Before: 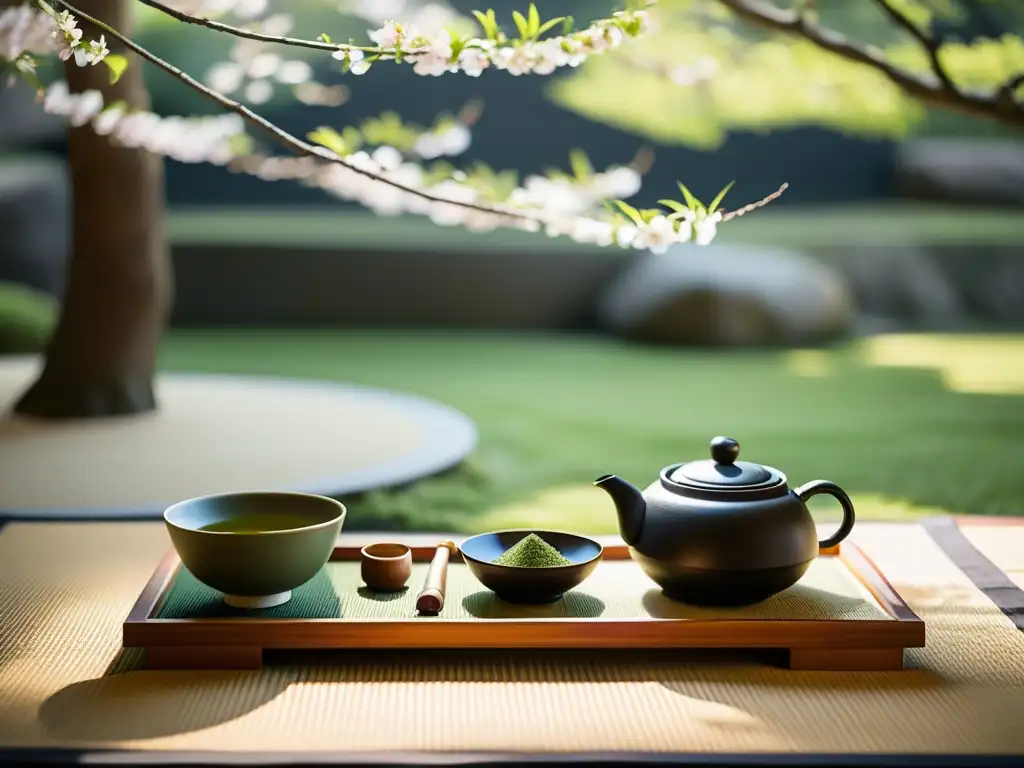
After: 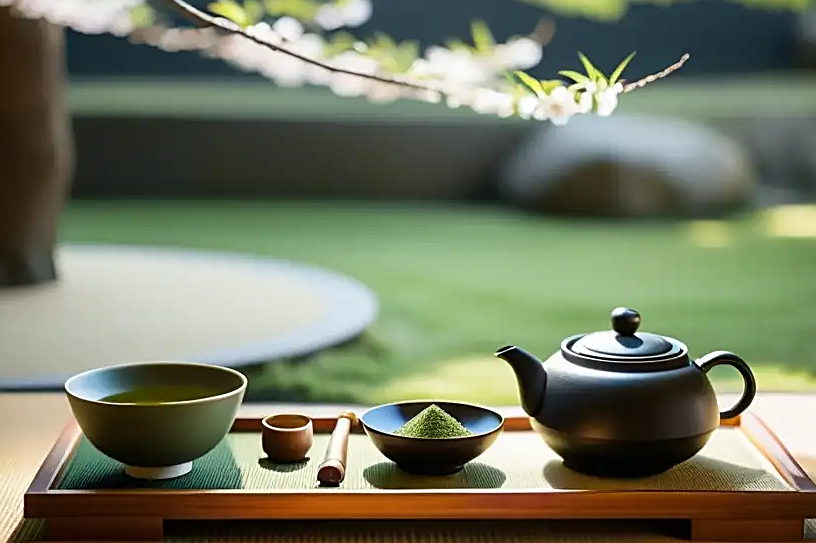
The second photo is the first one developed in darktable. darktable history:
sharpen: on, module defaults
crop: left 9.745%, top 16.883%, right 10.529%, bottom 12.355%
